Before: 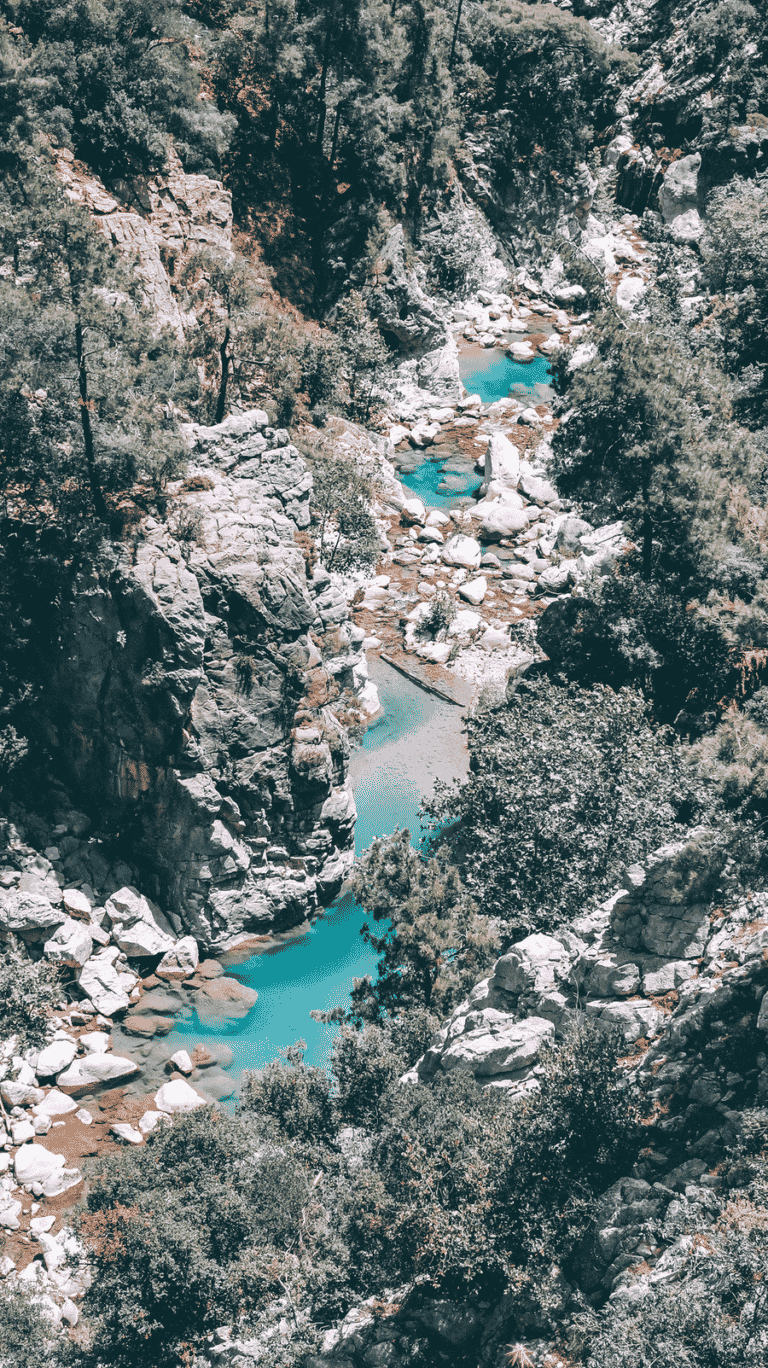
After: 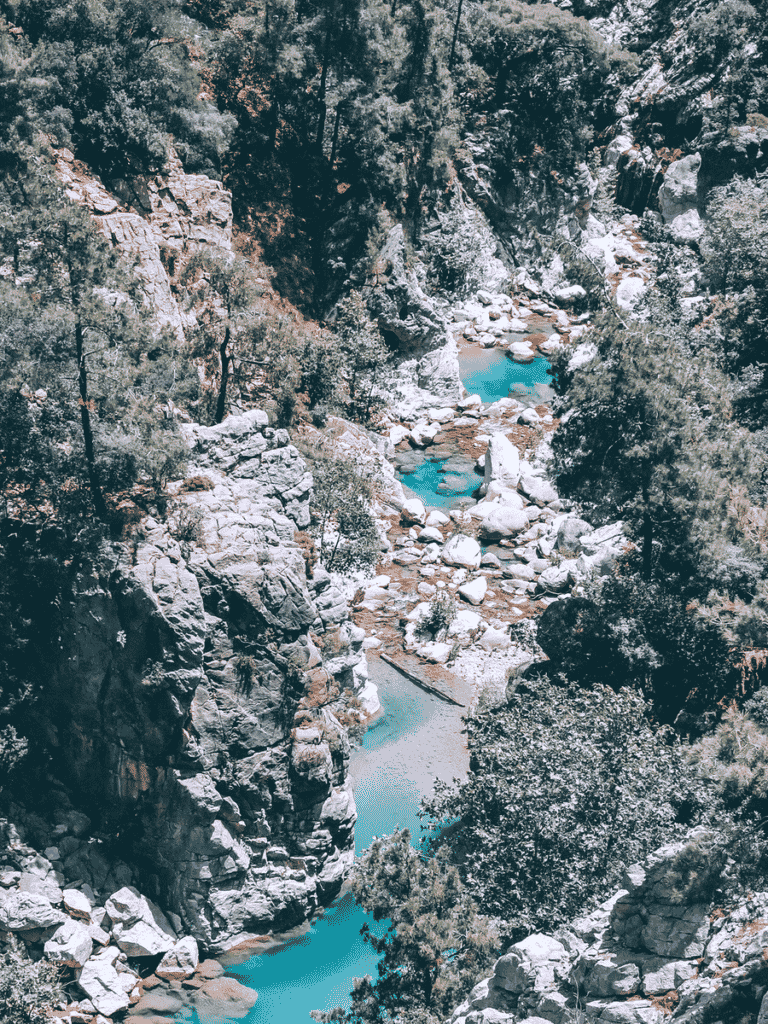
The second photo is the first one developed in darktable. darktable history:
white balance: red 0.974, blue 1.044
crop: bottom 24.967%
